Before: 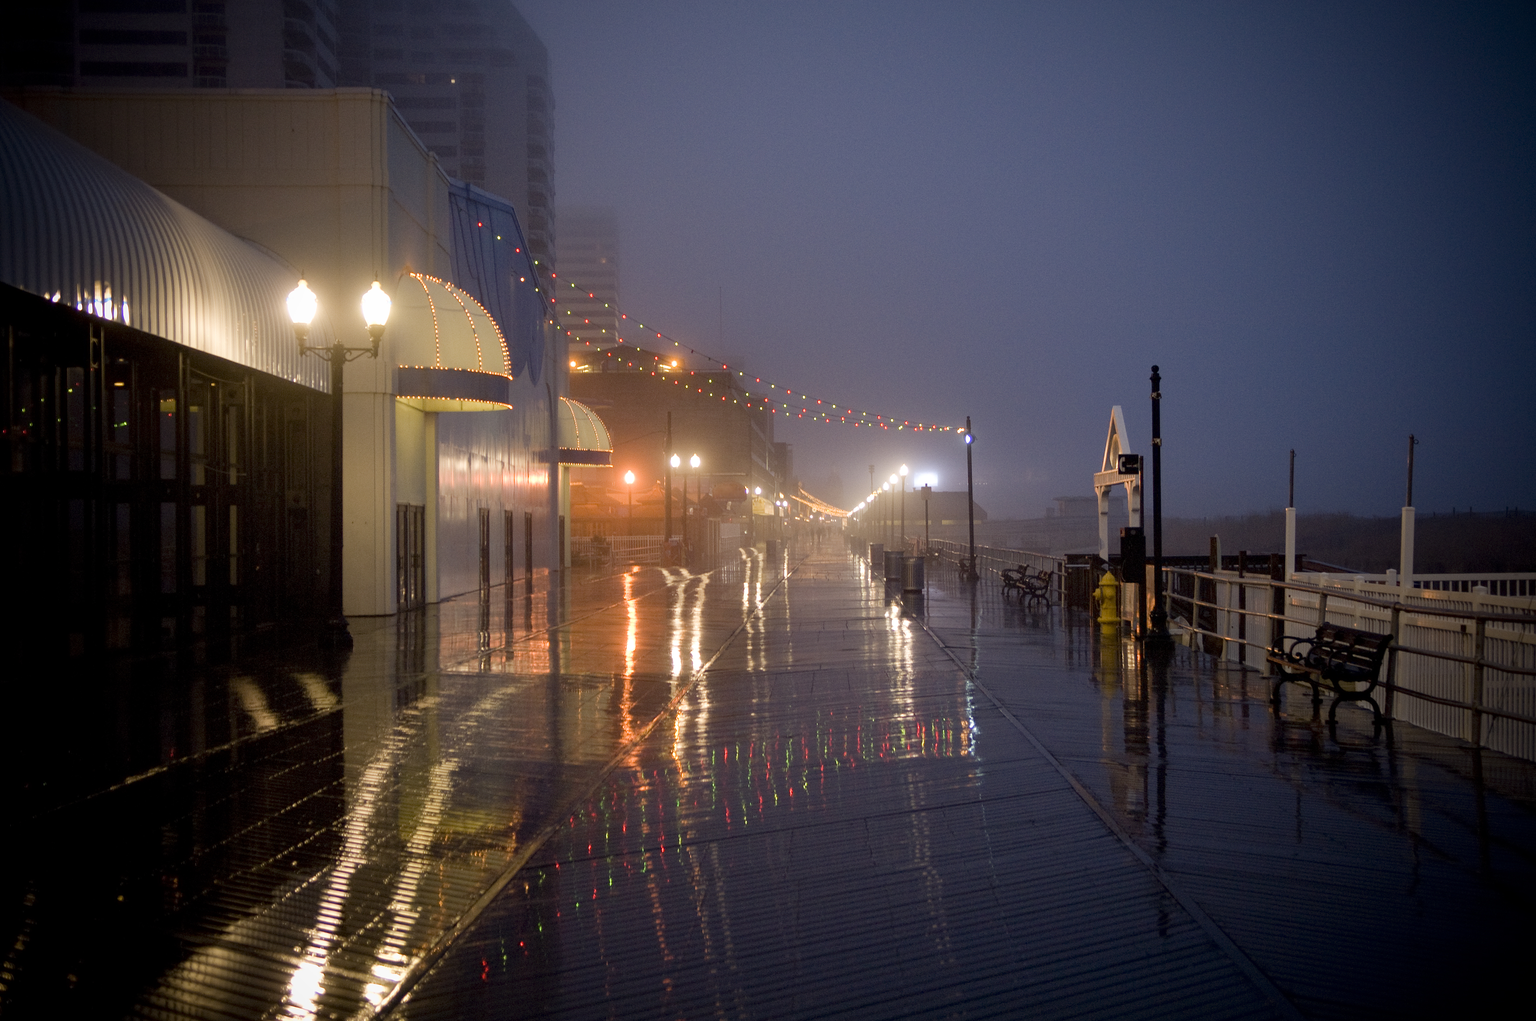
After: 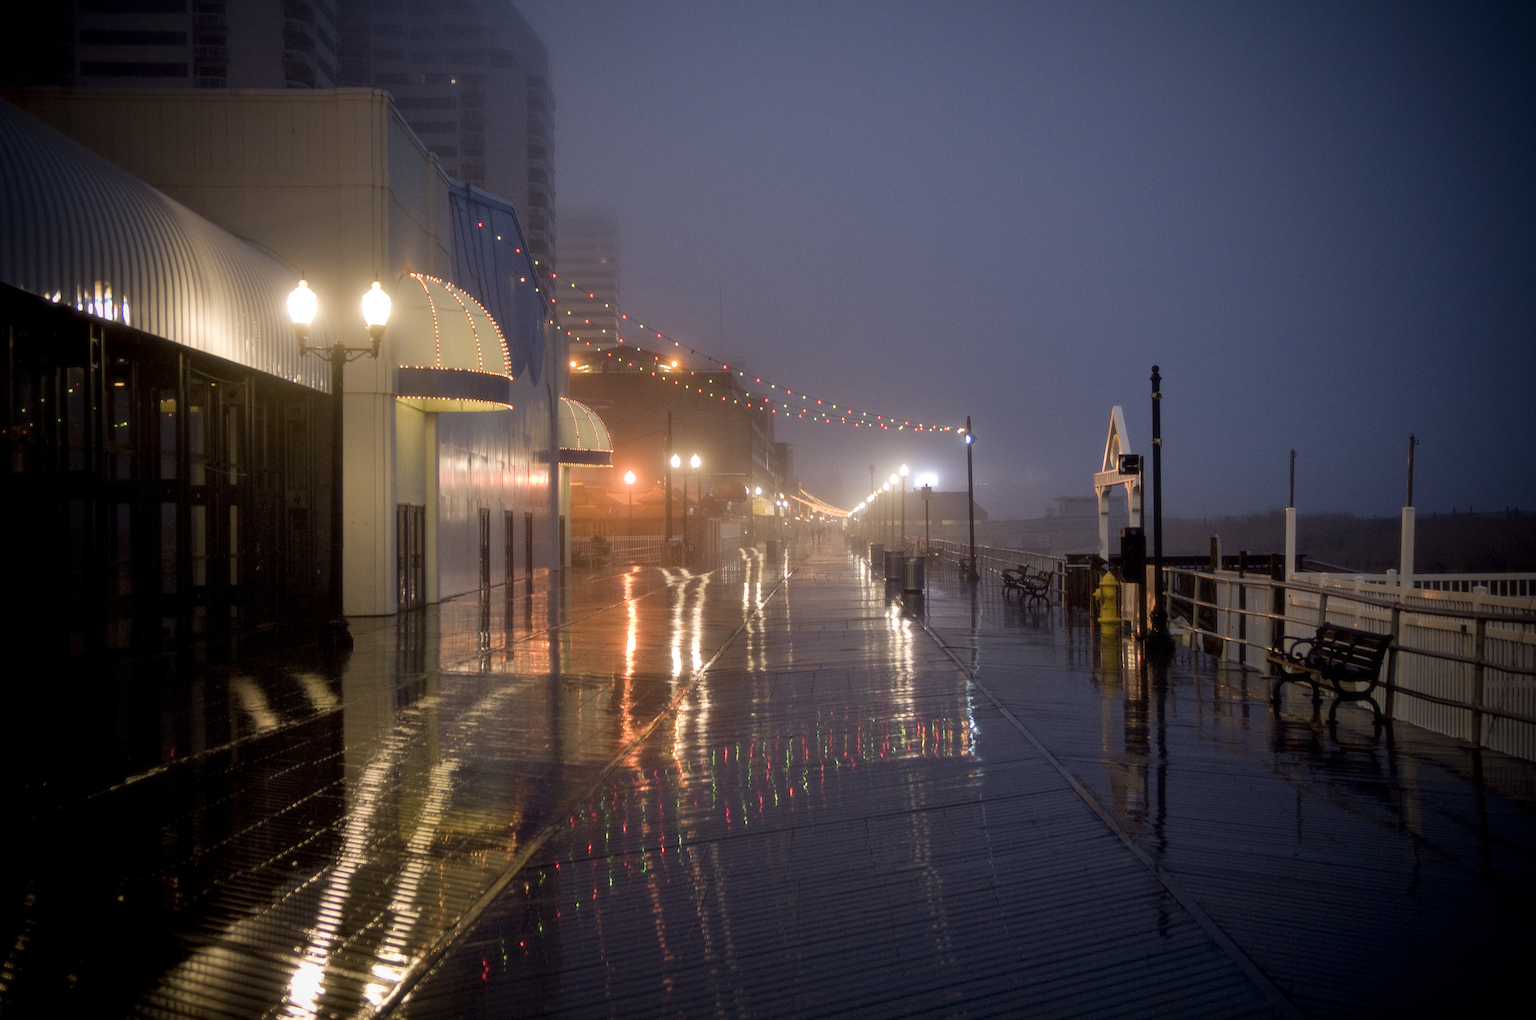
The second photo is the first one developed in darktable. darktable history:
local contrast: mode bilateral grid, contrast 100, coarseness 100, detail 108%, midtone range 0.2
soften: size 10%, saturation 50%, brightness 0.2 EV, mix 10%
